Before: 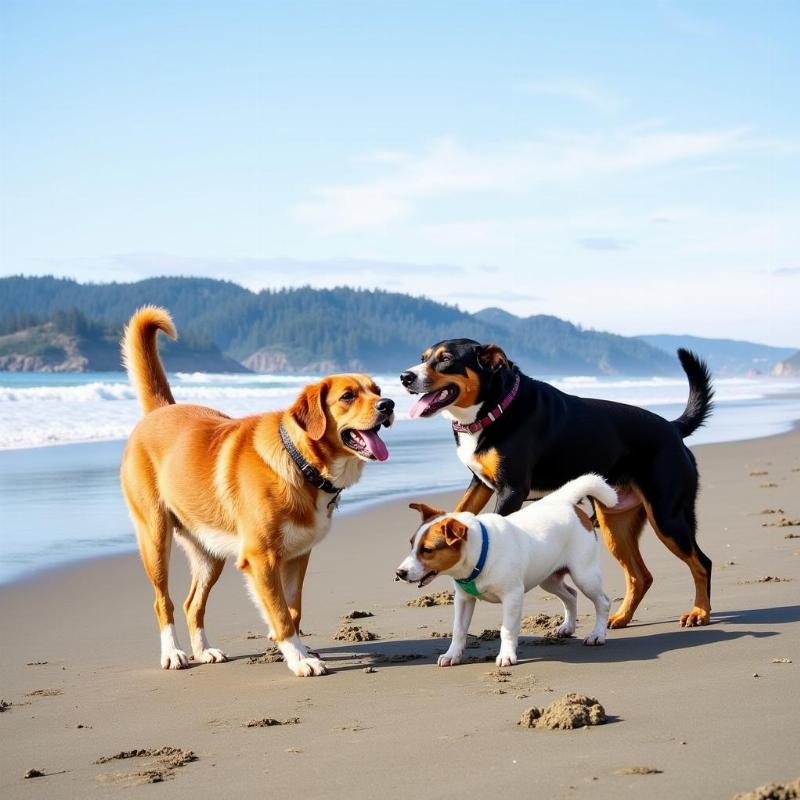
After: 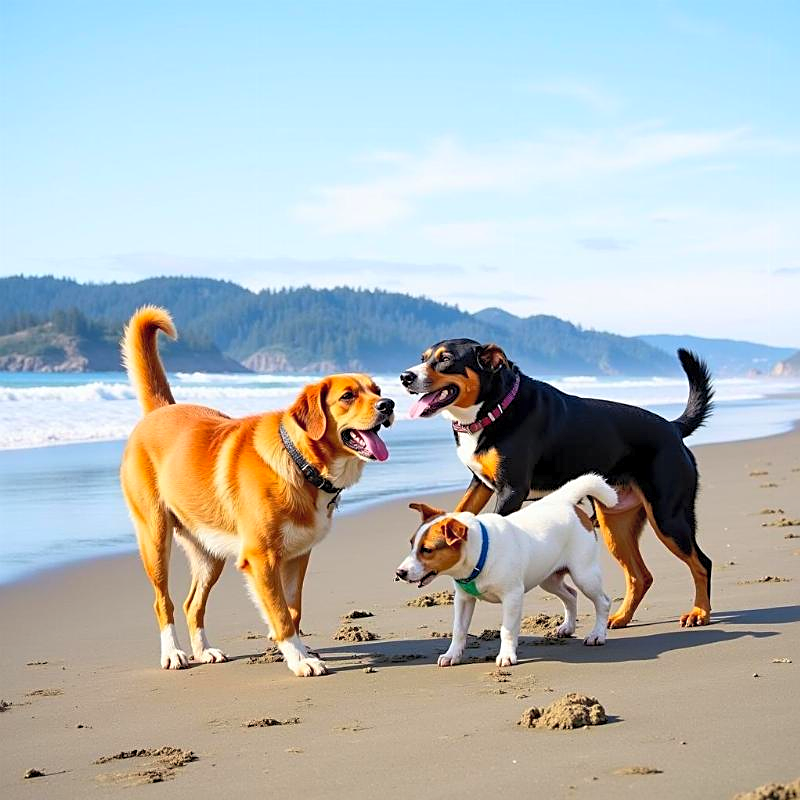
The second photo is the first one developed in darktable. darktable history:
base curve: curves: ch0 [(0, 0) (0.303, 0.277) (1, 1)], preserve colors none
contrast brightness saturation: brightness 0.094, saturation 0.194
sharpen: on, module defaults
shadows and highlights: shadows 43.06, highlights 7.19
